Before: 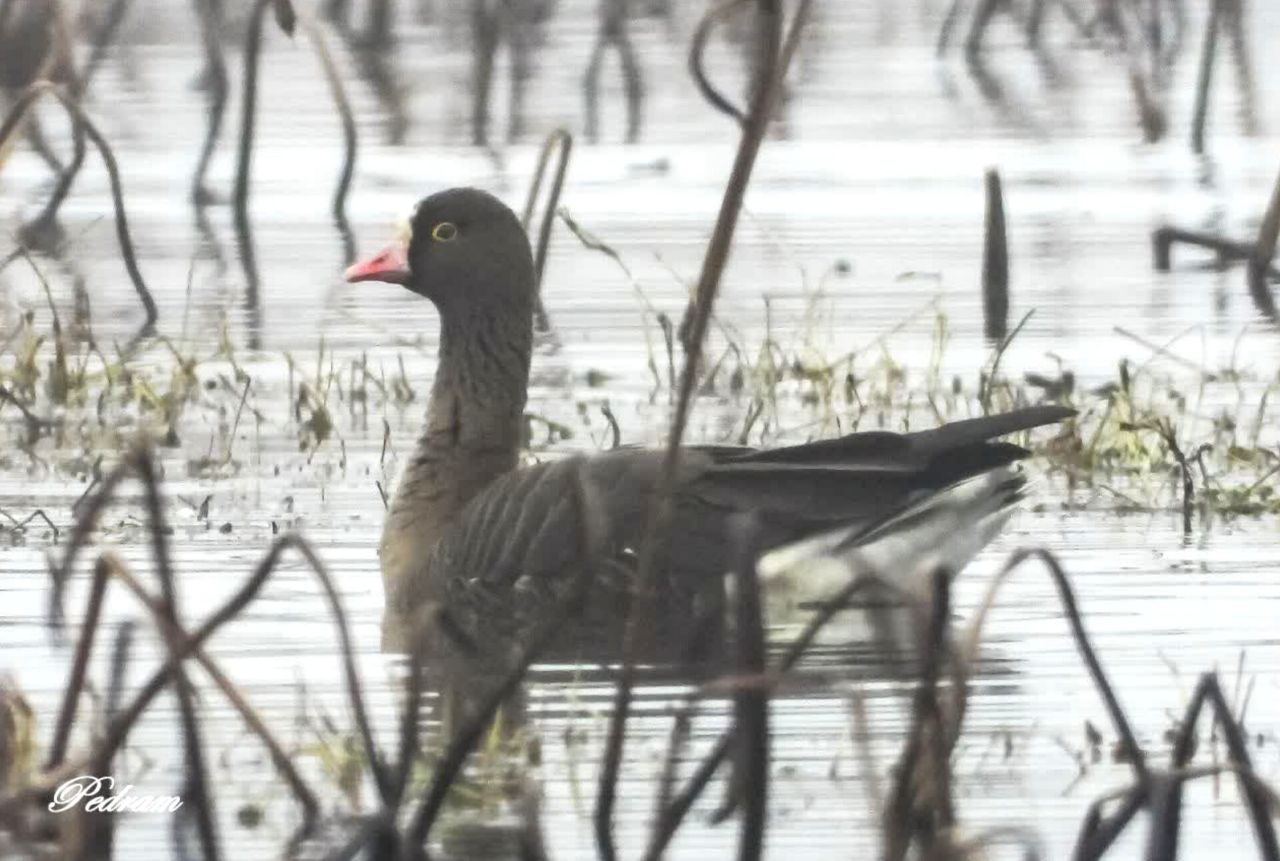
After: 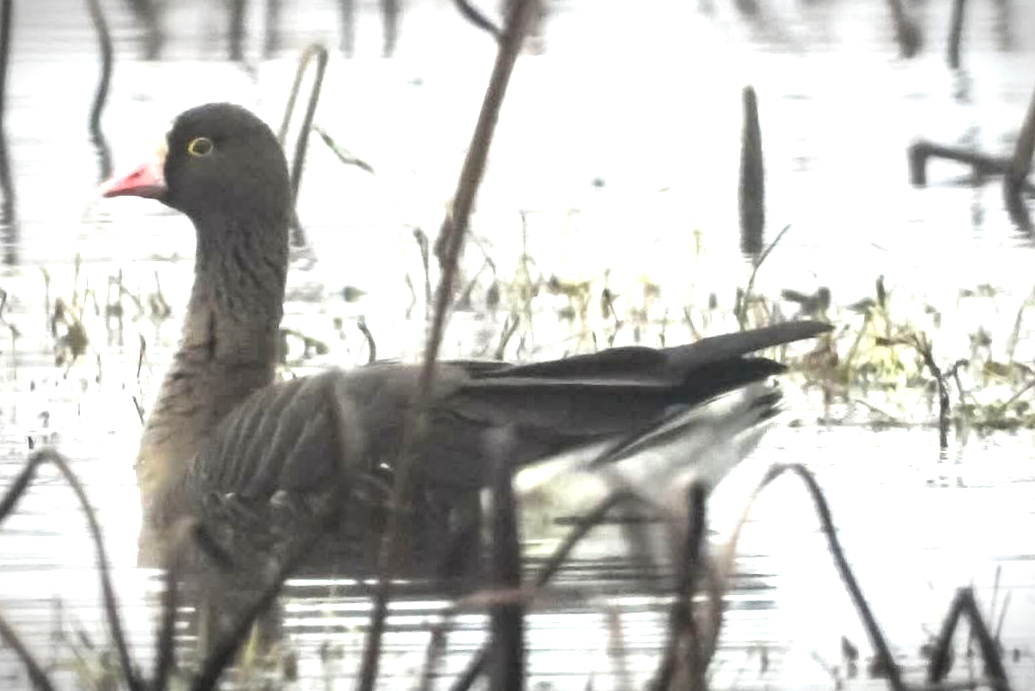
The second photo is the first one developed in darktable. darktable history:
crop: left 19.115%, top 9.937%, right 0%, bottom 9.753%
tone equalizer: -8 EV -0.749 EV, -7 EV -0.715 EV, -6 EV -0.609 EV, -5 EV -0.403 EV, -3 EV 0.37 EV, -2 EV 0.6 EV, -1 EV 0.68 EV, +0 EV 0.745 EV, luminance estimator HSV value / RGB max
vignetting: fall-off start 86.7%, brightness -0.575, automatic ratio true, unbound false
